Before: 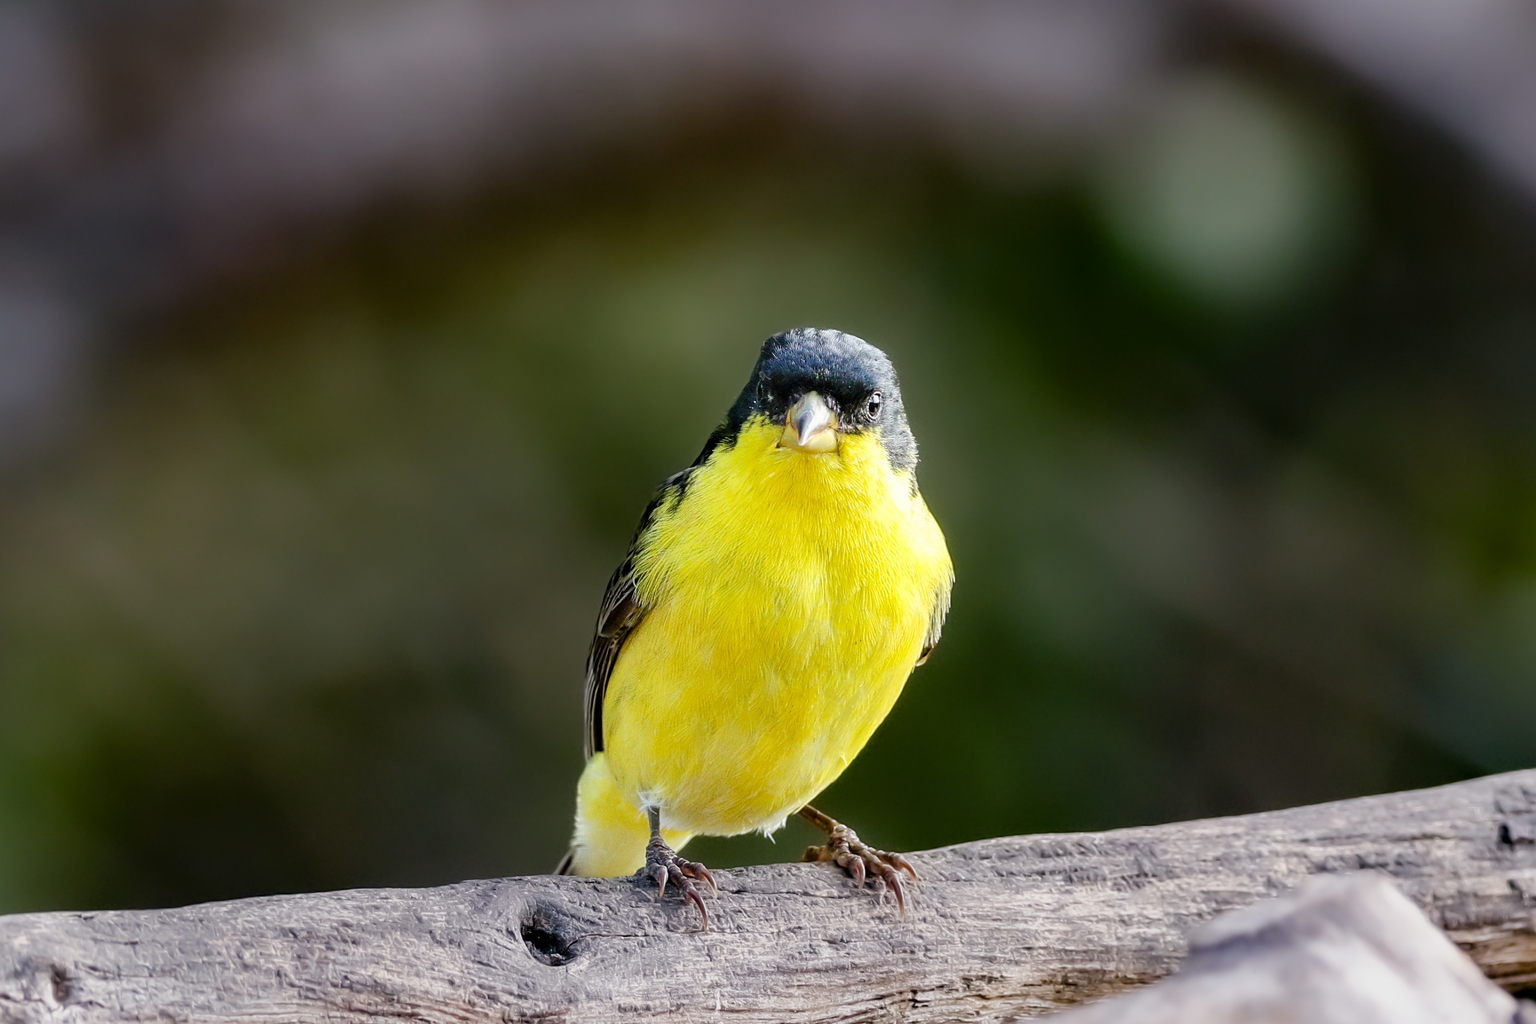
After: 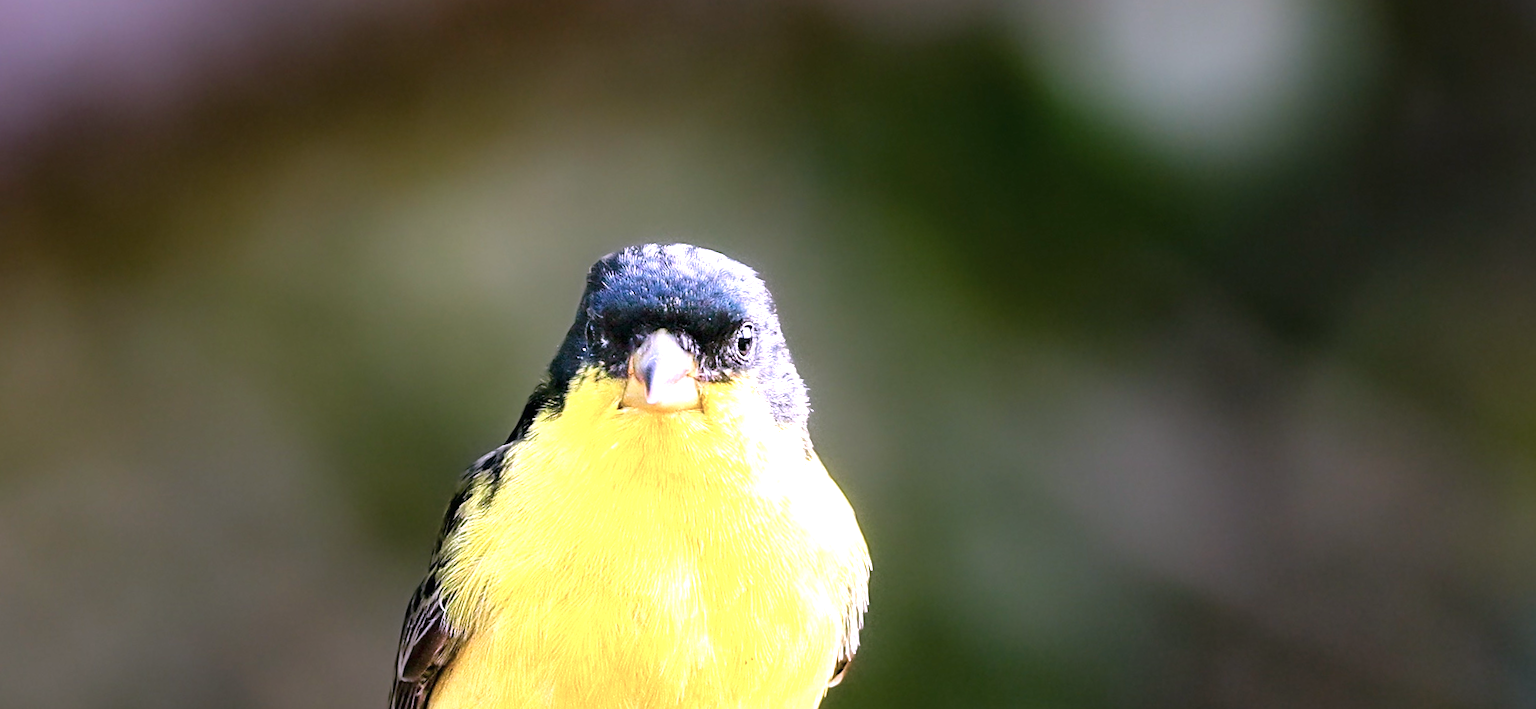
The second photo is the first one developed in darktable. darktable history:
rotate and perspective: rotation -4.57°, crop left 0.054, crop right 0.944, crop top 0.087, crop bottom 0.914
exposure: exposure 1 EV, compensate highlight preservation false
crop: left 18.38%, top 11.092%, right 2.134%, bottom 33.217%
white balance: emerald 1
vibrance: vibrance 0%
color correction: highlights a* 15.03, highlights b* -25.07
